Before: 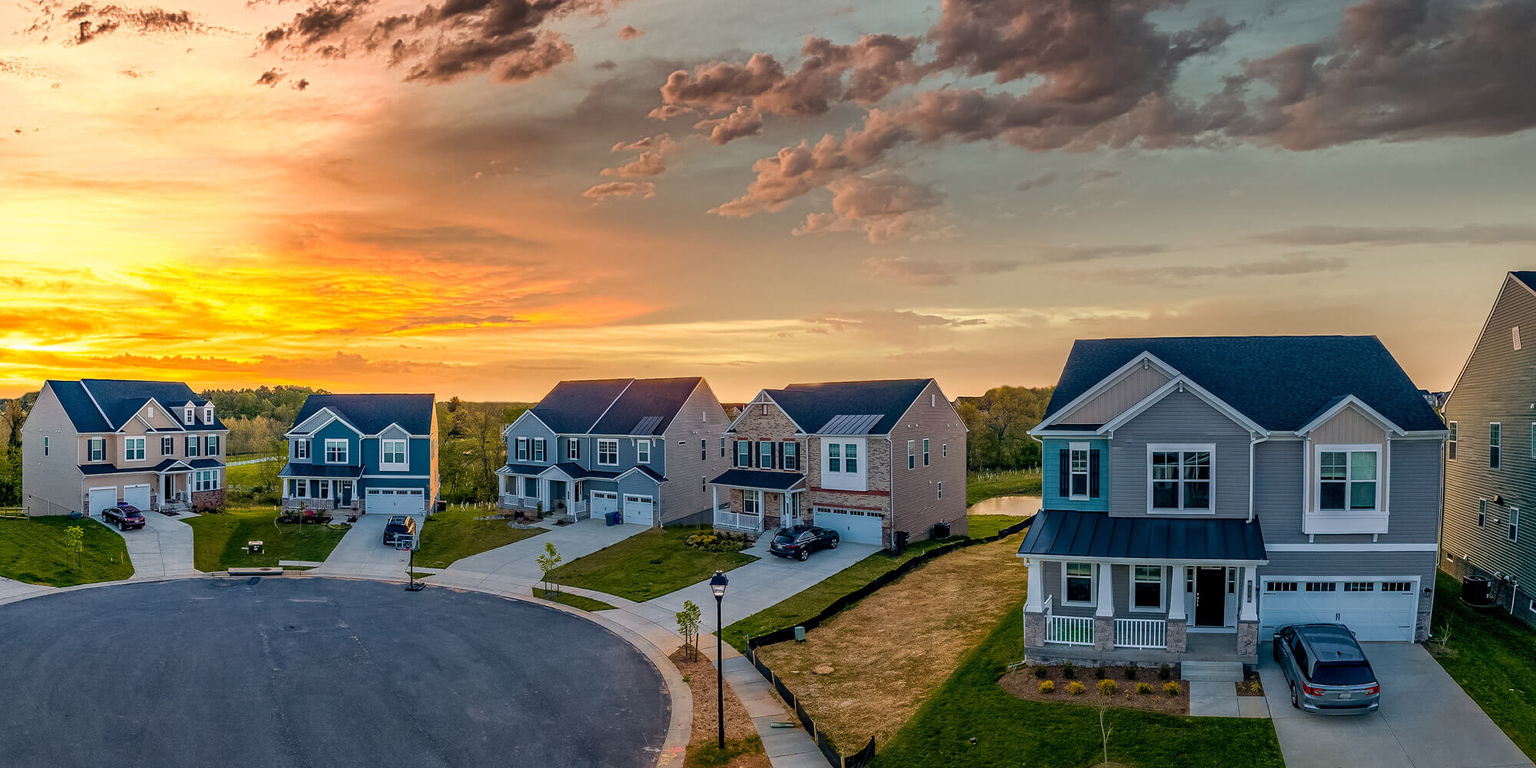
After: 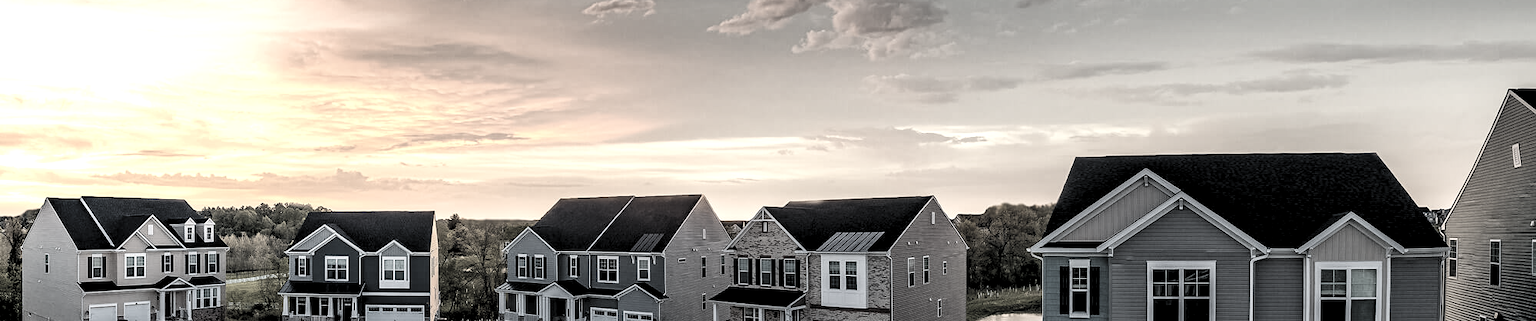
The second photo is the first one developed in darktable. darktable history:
contrast equalizer: octaves 7, y [[0.6 ×6], [0.55 ×6], [0 ×6], [0 ×6], [0 ×6]], mix -0.3
levels: levels [0.182, 0.542, 0.902]
color correction: saturation 0.2
contrast brightness saturation: contrast 0.2, brightness 0.15, saturation 0.14
crop and rotate: top 23.84%, bottom 34.294%
